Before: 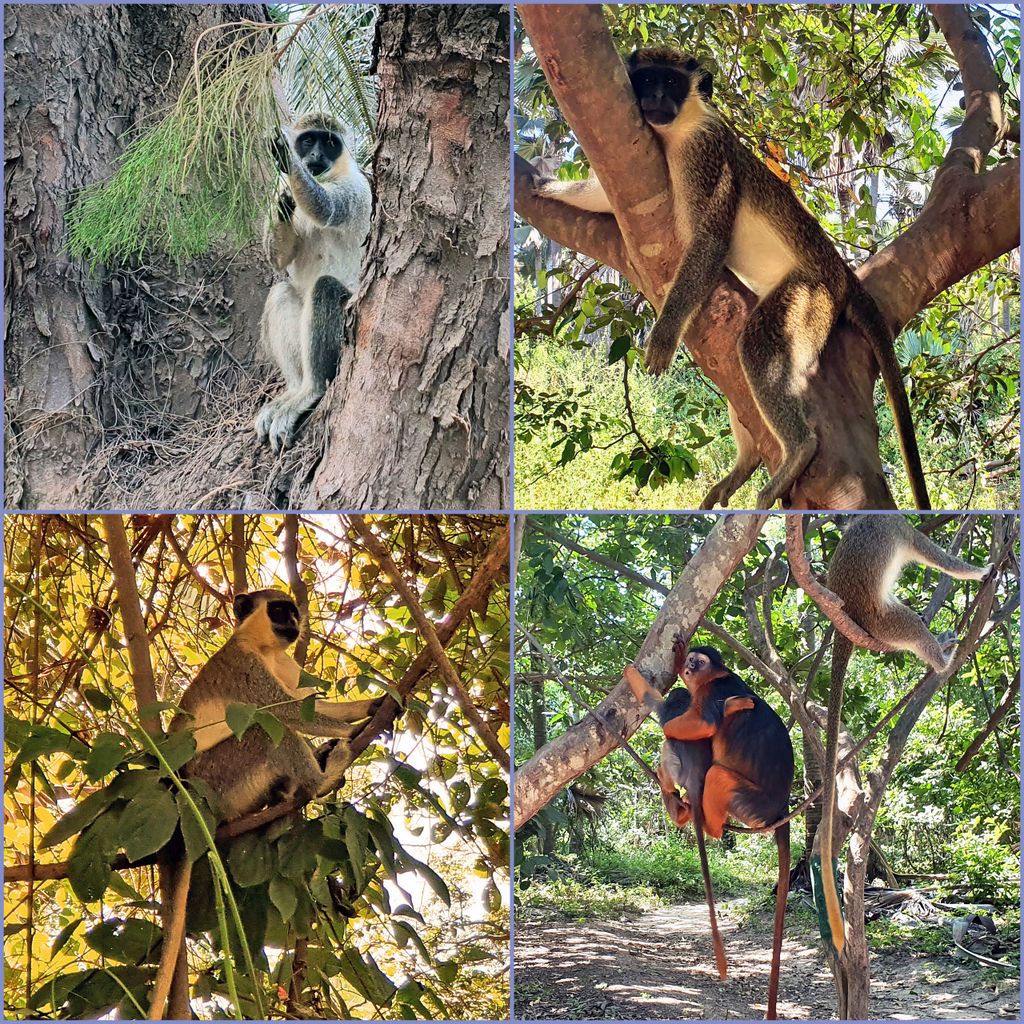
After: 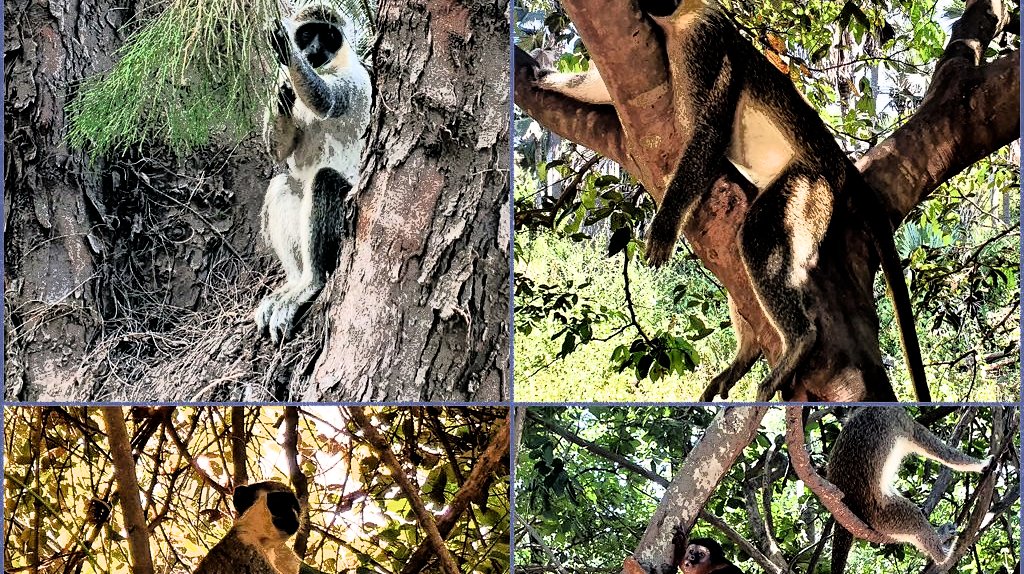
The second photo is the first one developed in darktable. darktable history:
crop and rotate: top 10.605%, bottom 33.274%
exposure: black level correction 0.005, exposure 0.014 EV, compensate highlight preservation false
fill light: exposure -0.73 EV, center 0.69, width 2.2
filmic rgb: black relative exposure -3.75 EV, white relative exposure 2.4 EV, dynamic range scaling -50%, hardness 3.42, latitude 30%, contrast 1.8
